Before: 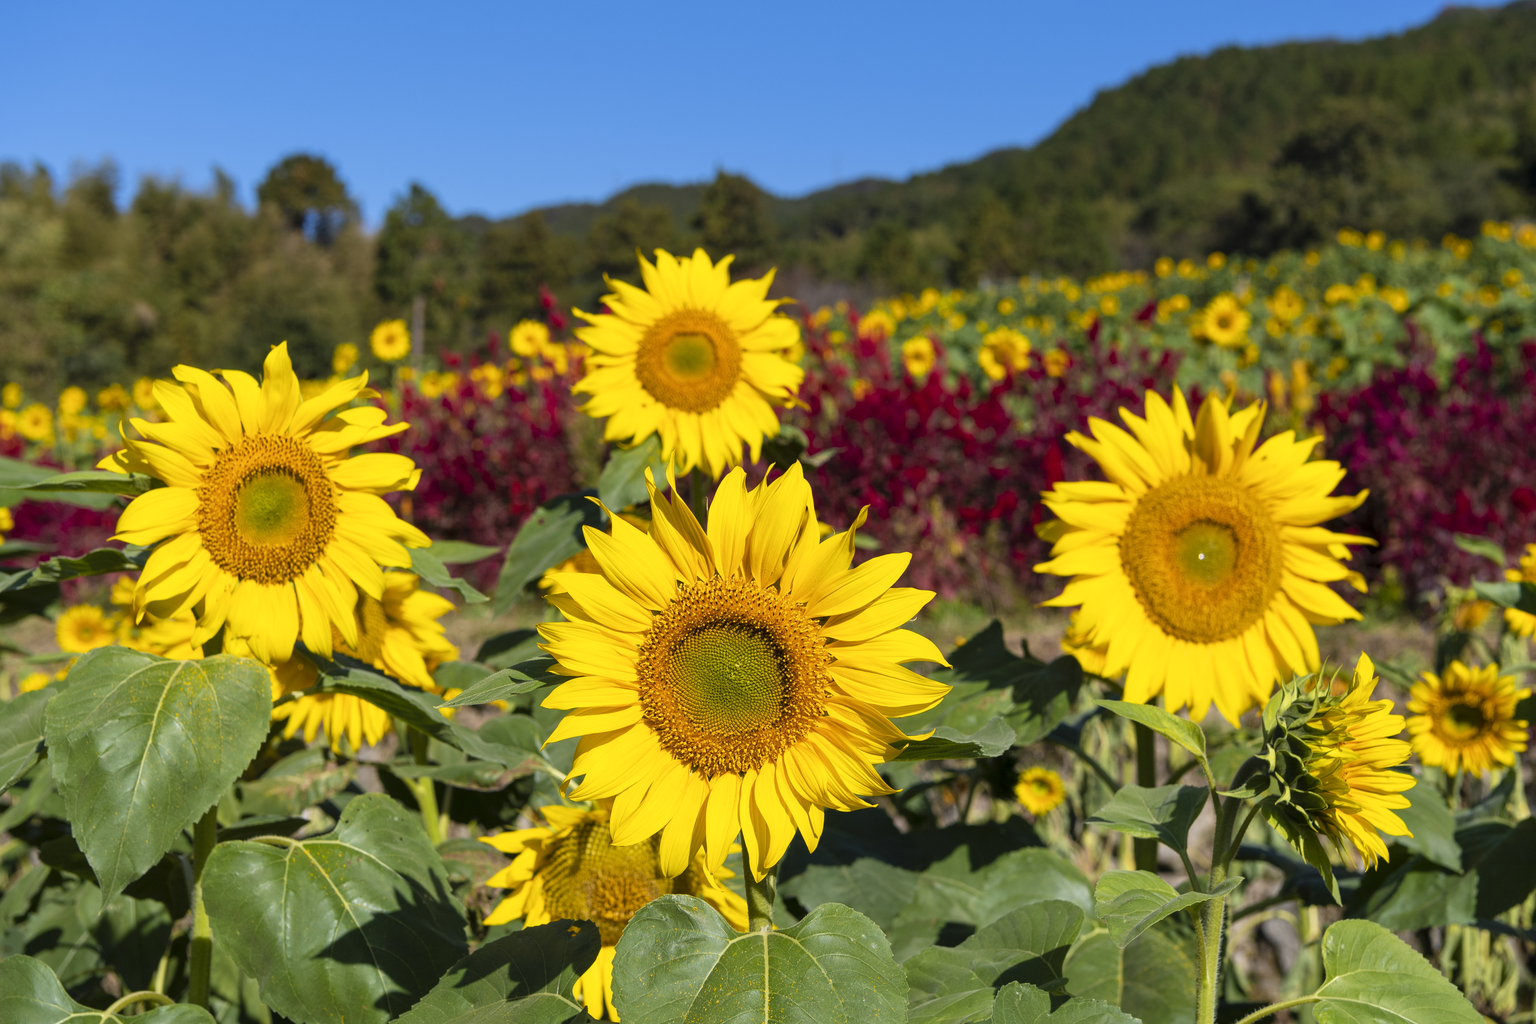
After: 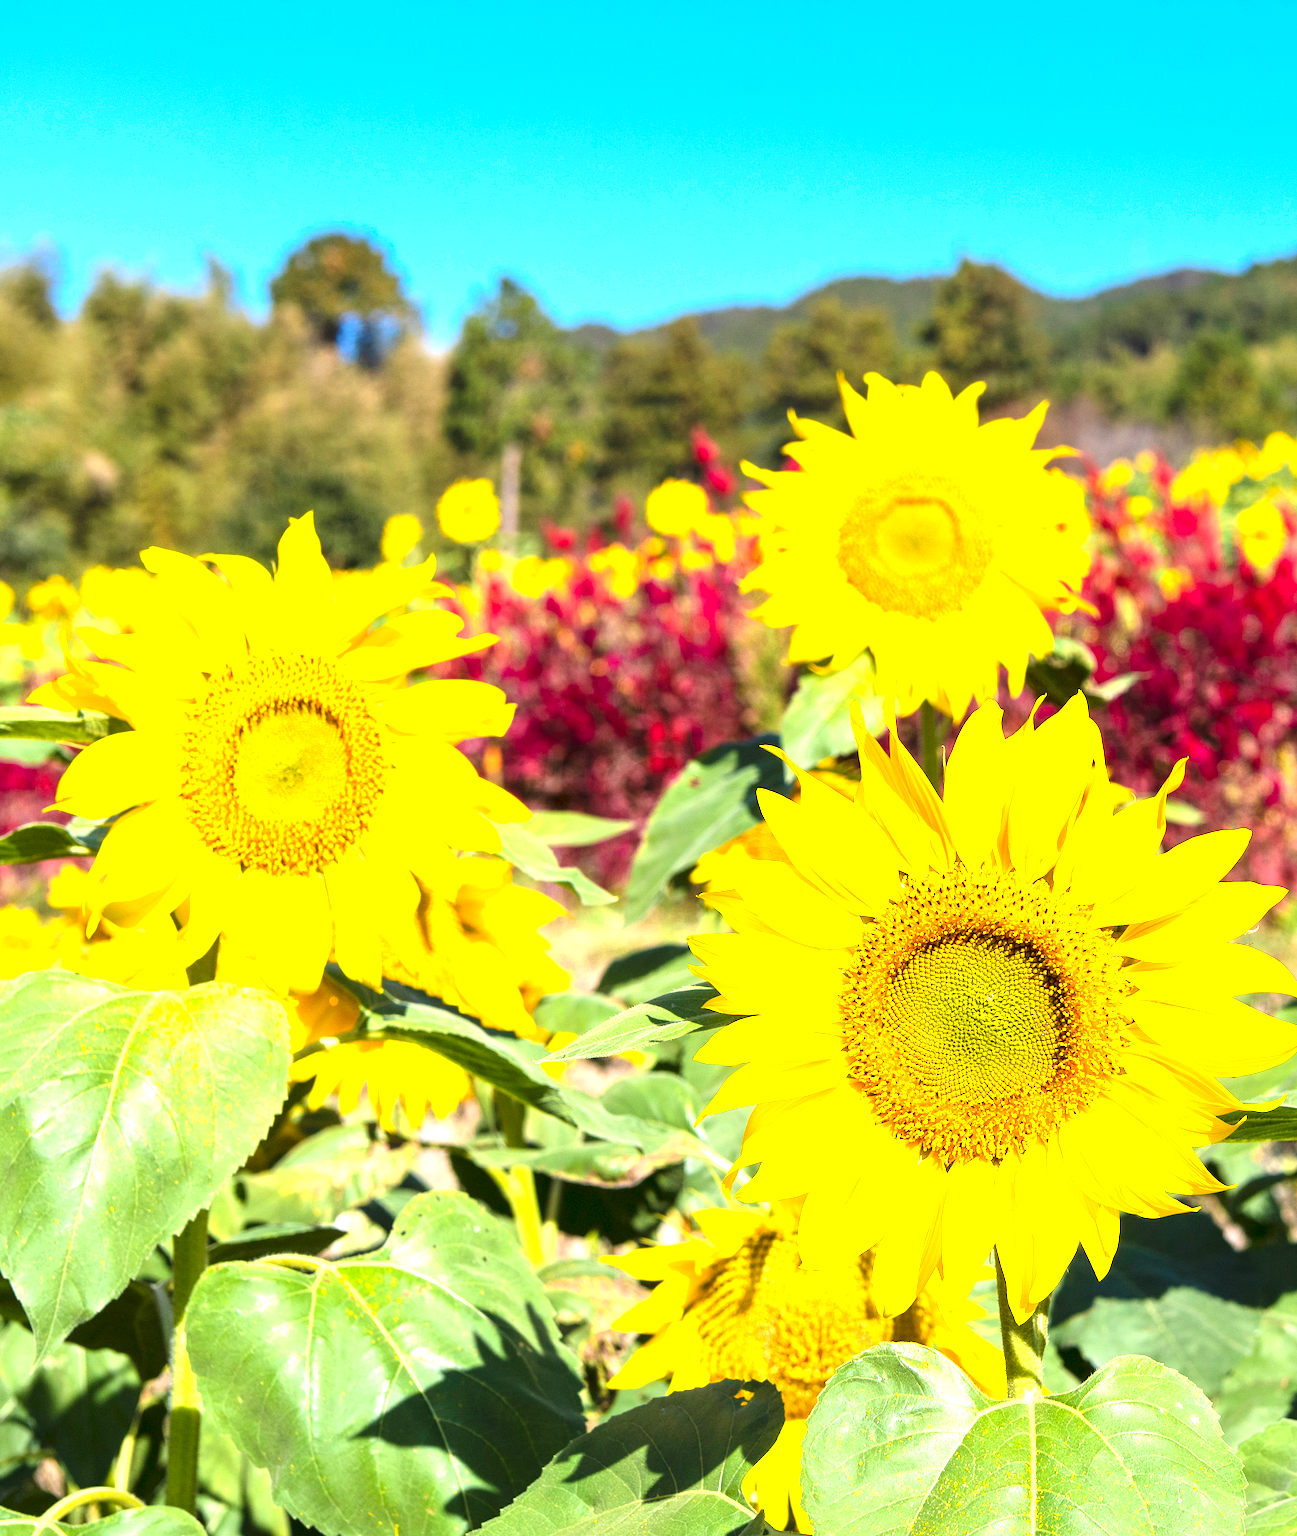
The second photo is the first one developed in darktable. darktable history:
crop: left 5.114%, right 38.589%
color zones: curves: ch0 [(0, 0.613) (0.01, 0.613) (0.245, 0.448) (0.498, 0.529) (0.642, 0.665) (0.879, 0.777) (0.99, 0.613)]; ch1 [(0, 0) (0.143, 0) (0.286, 0) (0.429, 0) (0.571, 0) (0.714, 0) (0.857, 0)], mix -121.96%
contrast brightness saturation: contrast 0.11, saturation -0.17
exposure: exposure 1.25 EV, compensate exposure bias true, compensate highlight preservation false
